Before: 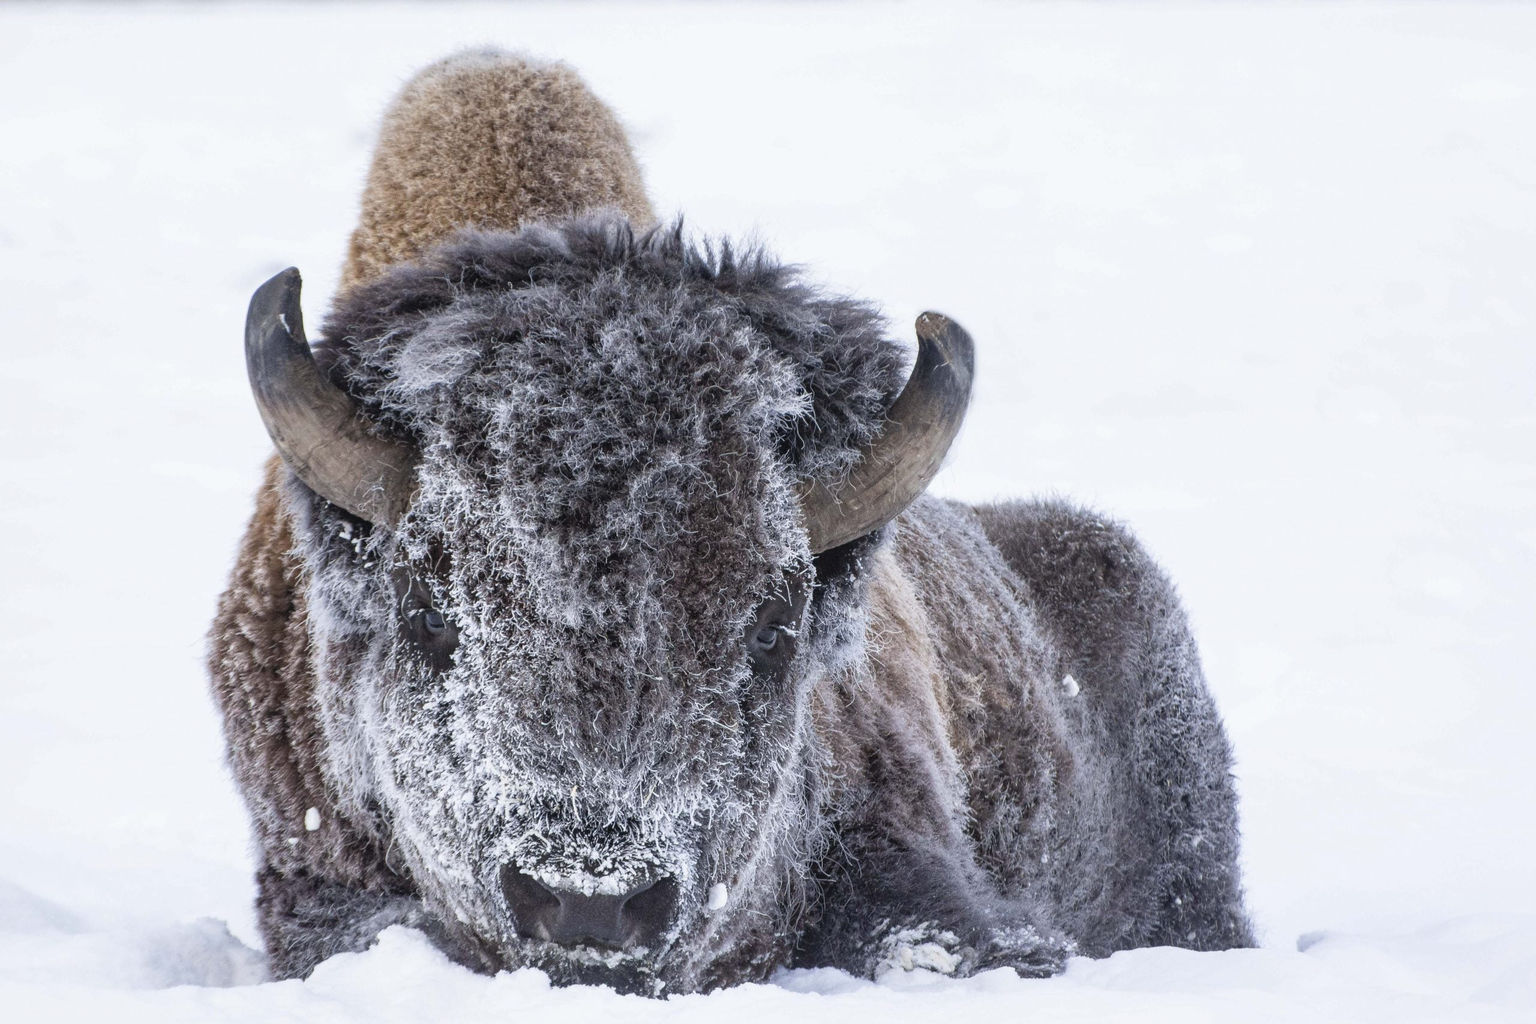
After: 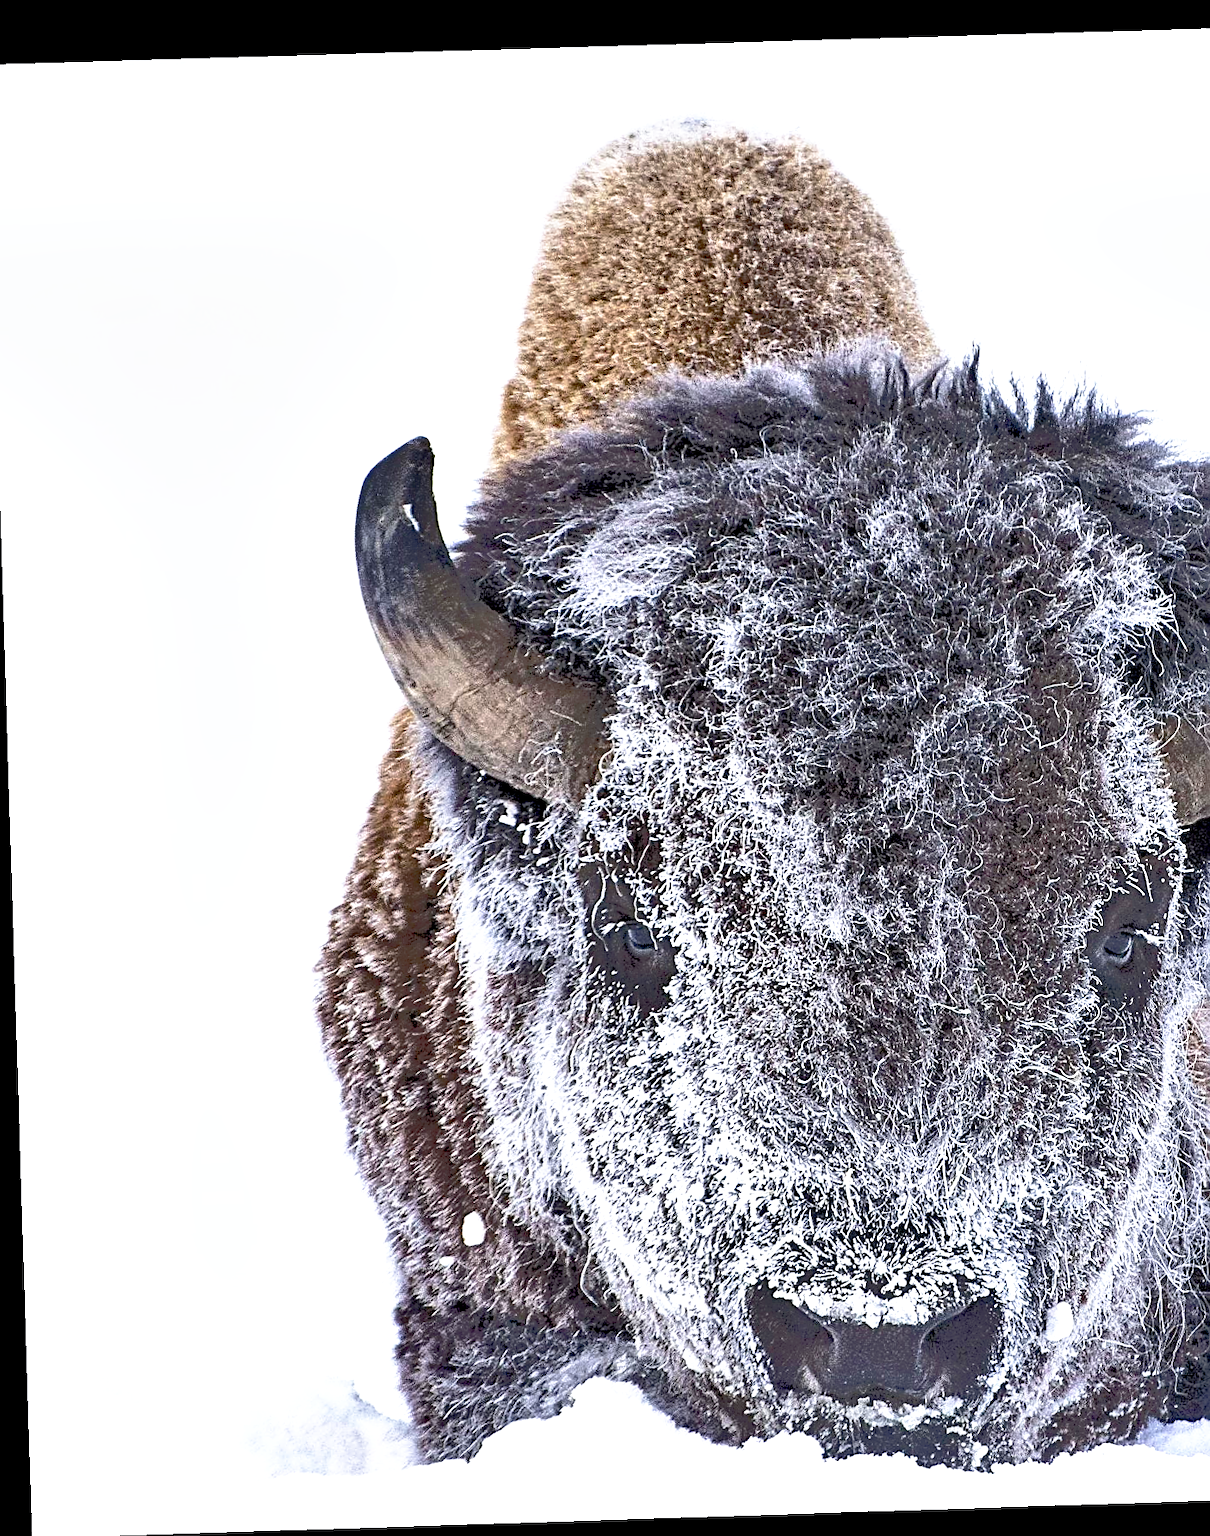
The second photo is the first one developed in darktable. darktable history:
sharpen: amount 1
haze removal: strength 0.29, distance 0.25, compatibility mode true, adaptive false
tone equalizer: -8 EV -0.528 EV, -7 EV -0.319 EV, -6 EV -0.083 EV, -5 EV 0.413 EV, -4 EV 0.985 EV, -3 EV 0.791 EV, -2 EV -0.01 EV, -1 EV 0.14 EV, +0 EV -0.012 EV, smoothing 1
shadows and highlights: soften with gaussian
base curve: curves: ch0 [(0.017, 0) (0.425, 0.441) (0.844, 0.933) (1, 1)], preserve colors none
rotate and perspective: rotation -1.77°, lens shift (horizontal) 0.004, automatic cropping off
exposure: black level correction 0, exposure 0.7 EV, compensate exposure bias true, compensate highlight preservation false
crop: left 0.587%, right 45.588%, bottom 0.086%
